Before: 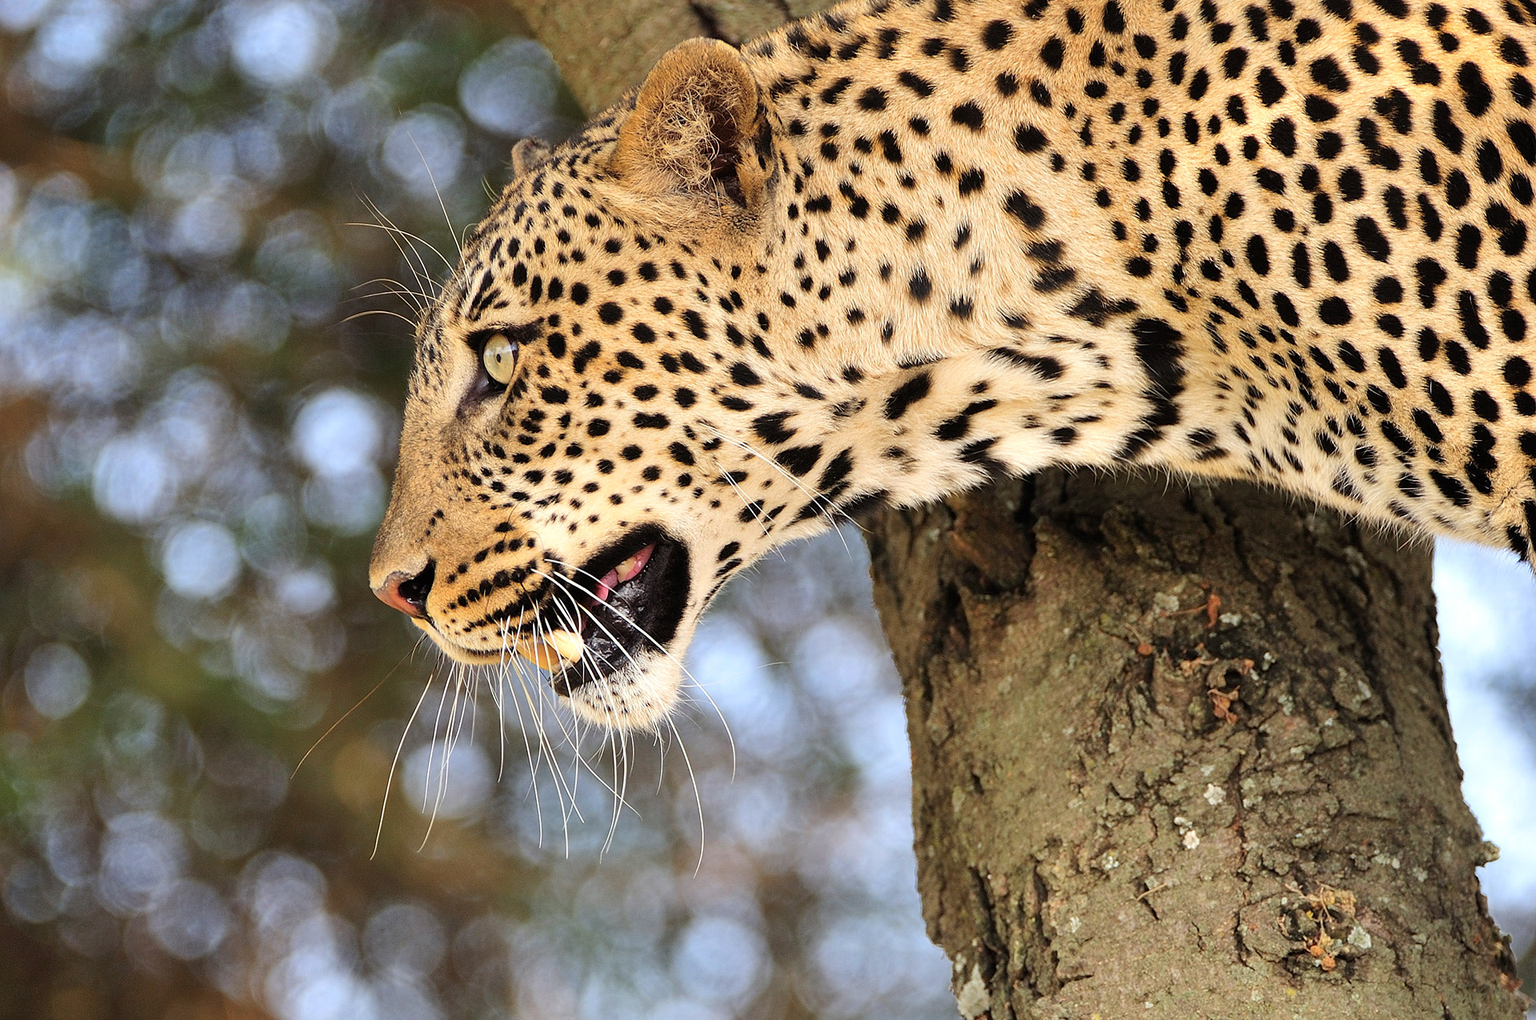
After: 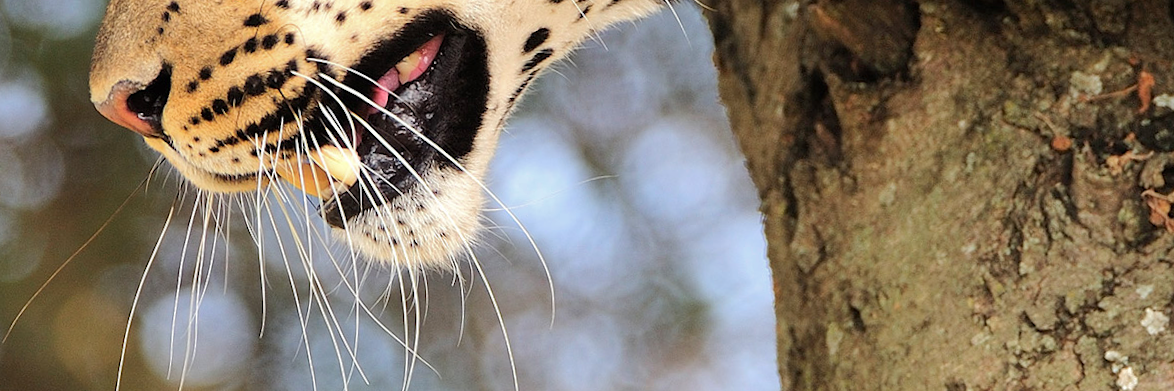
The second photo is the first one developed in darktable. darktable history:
base curve: curves: ch0 [(0, 0) (0.235, 0.266) (0.503, 0.496) (0.786, 0.72) (1, 1)]
rotate and perspective: rotation -2.12°, lens shift (vertical) 0.009, lens shift (horizontal) -0.008, automatic cropping original format, crop left 0.036, crop right 0.964, crop top 0.05, crop bottom 0.959
crop: left 18.091%, top 51.13%, right 17.525%, bottom 16.85%
